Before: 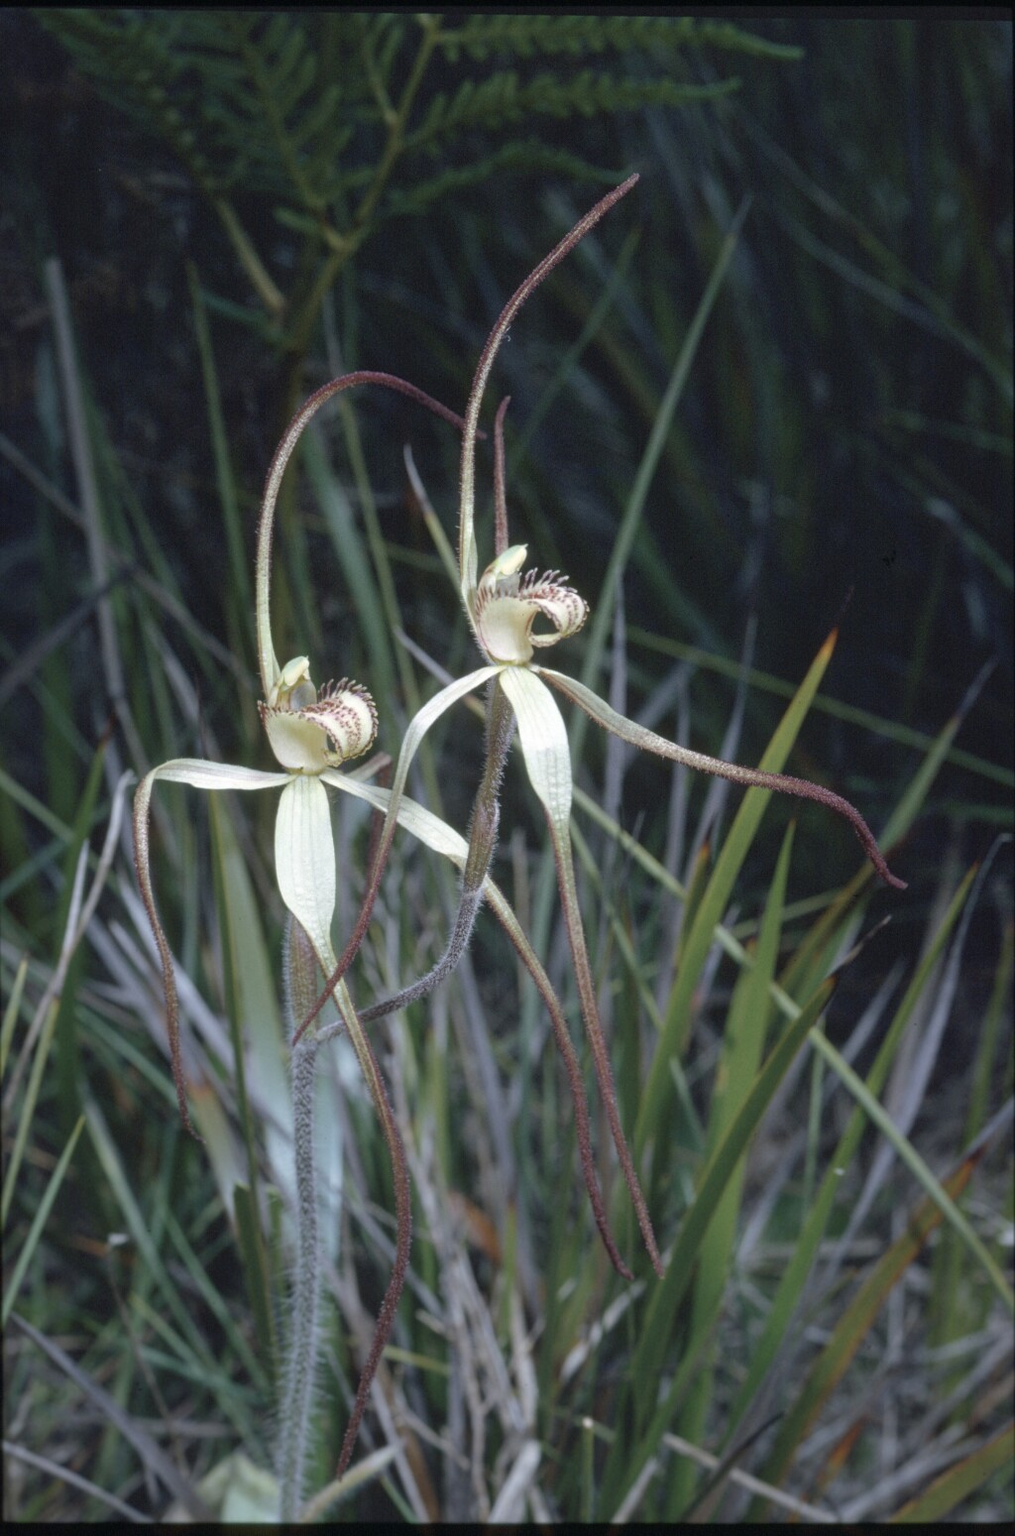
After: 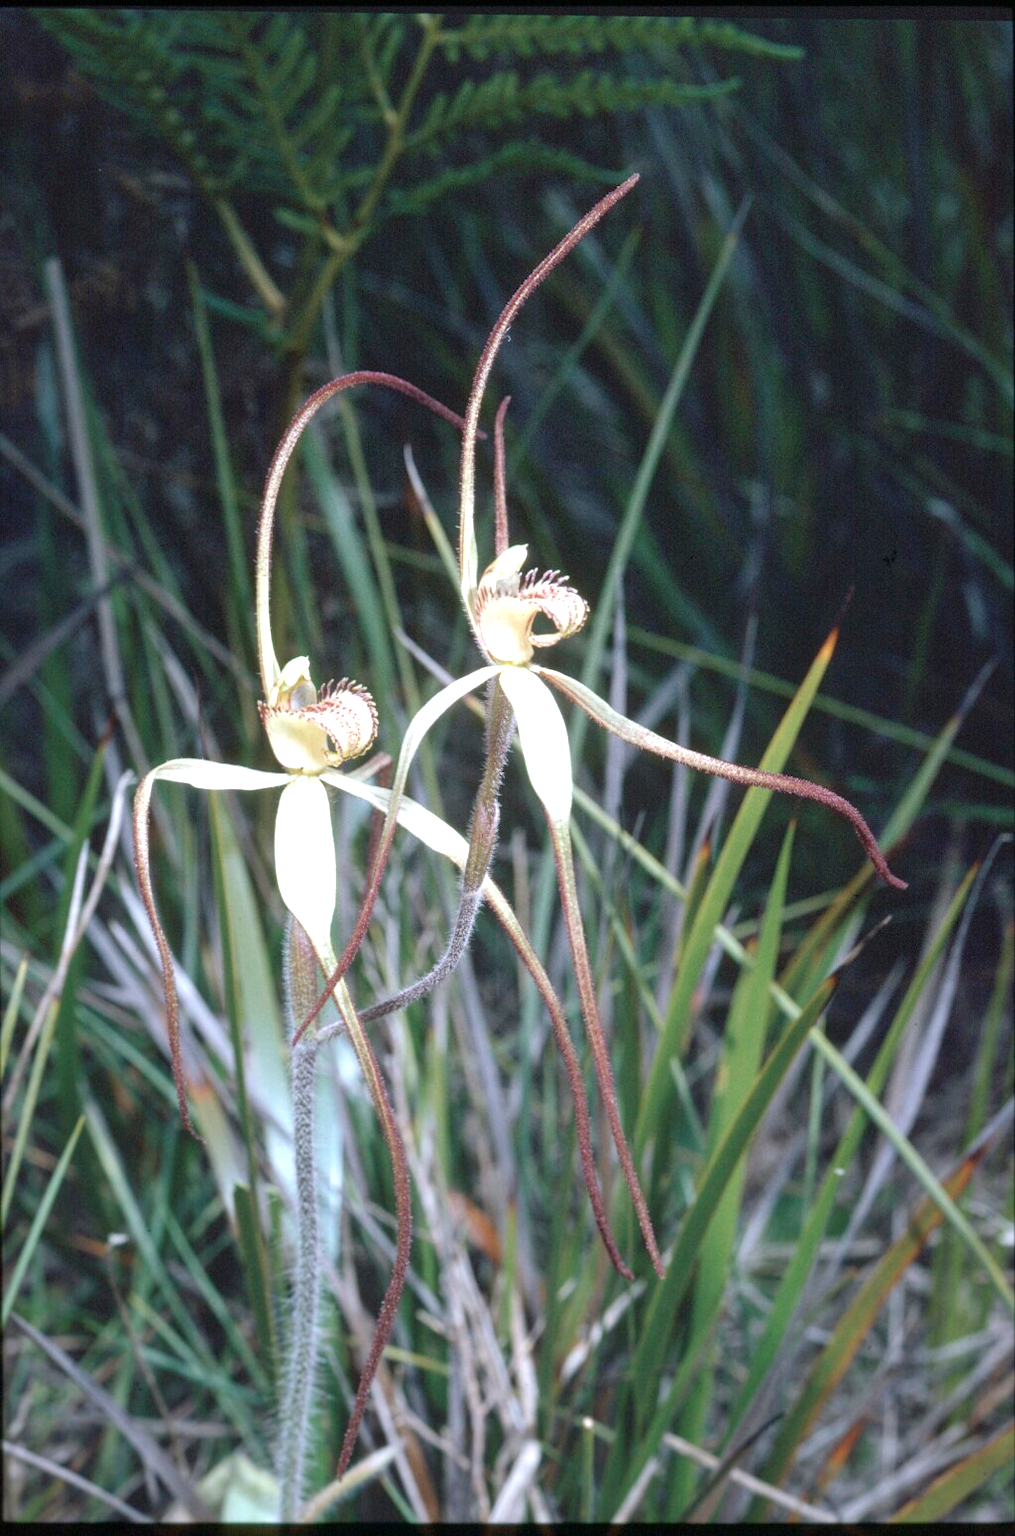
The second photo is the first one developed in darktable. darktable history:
color correction: highlights a* 3.08, highlights b* -1.4, shadows a* -0.064, shadows b* 1.96, saturation 0.983
exposure: exposure 1 EV, compensate exposure bias true, compensate highlight preservation false
